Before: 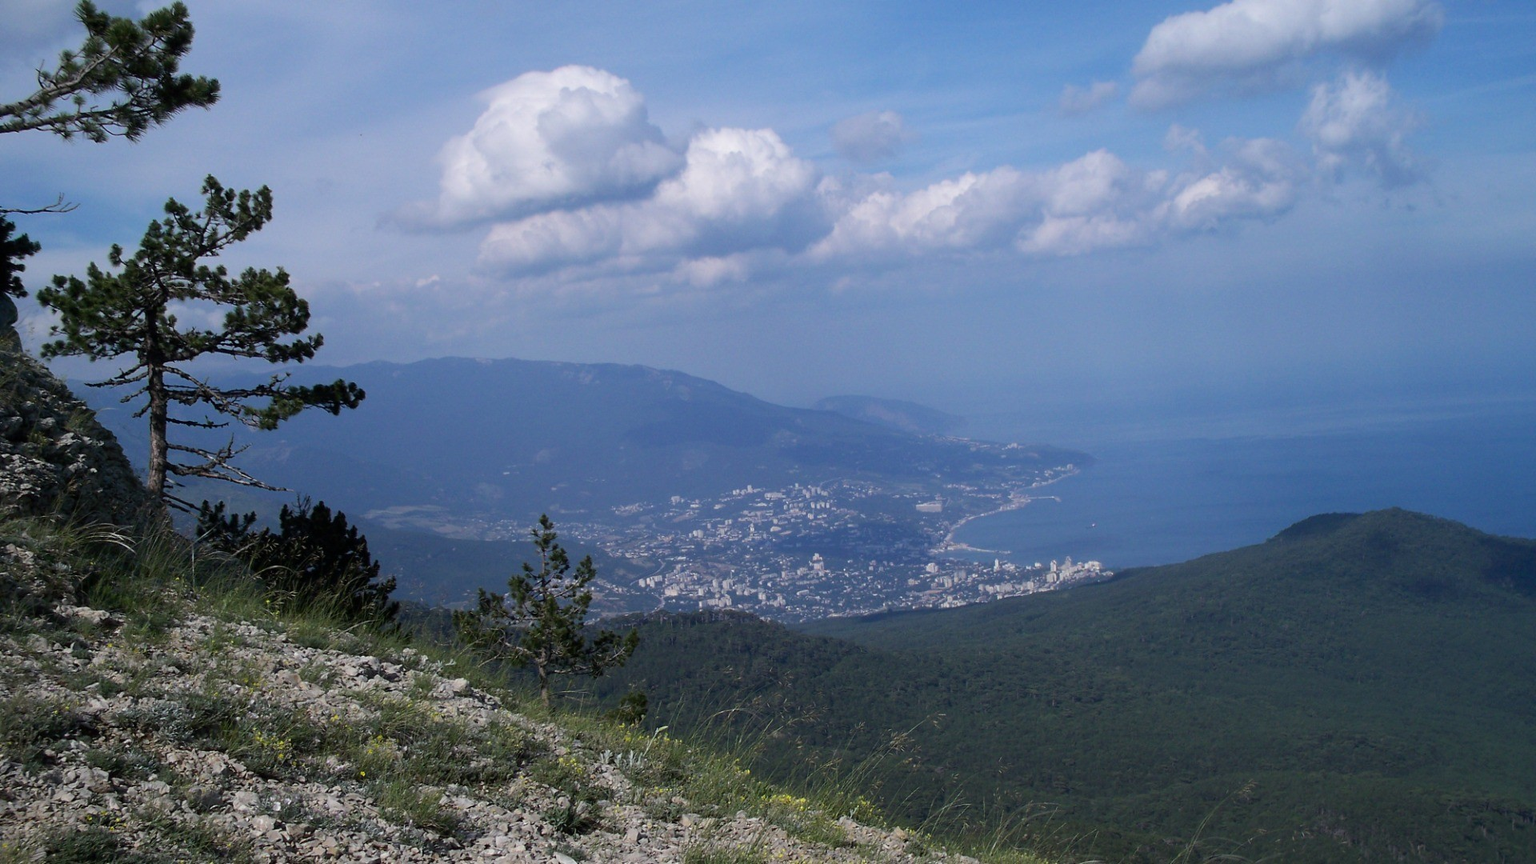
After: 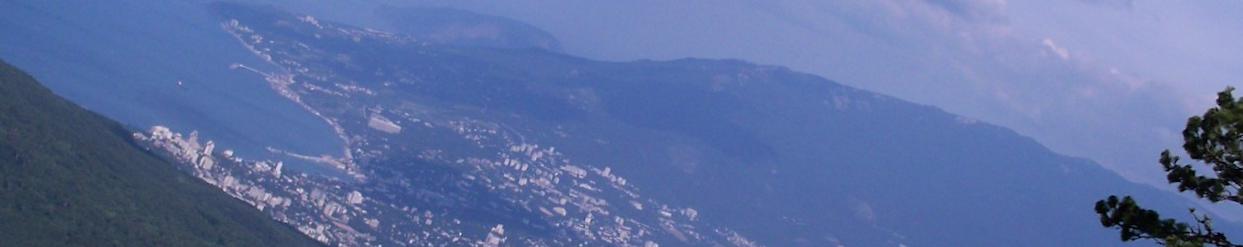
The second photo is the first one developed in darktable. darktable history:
crop and rotate: angle 16.12°, top 30.835%, bottom 35.653%
rotate and perspective: rotation -1.68°, lens shift (vertical) -0.146, crop left 0.049, crop right 0.912, crop top 0.032, crop bottom 0.96
white balance: red 1.05, blue 1.072
